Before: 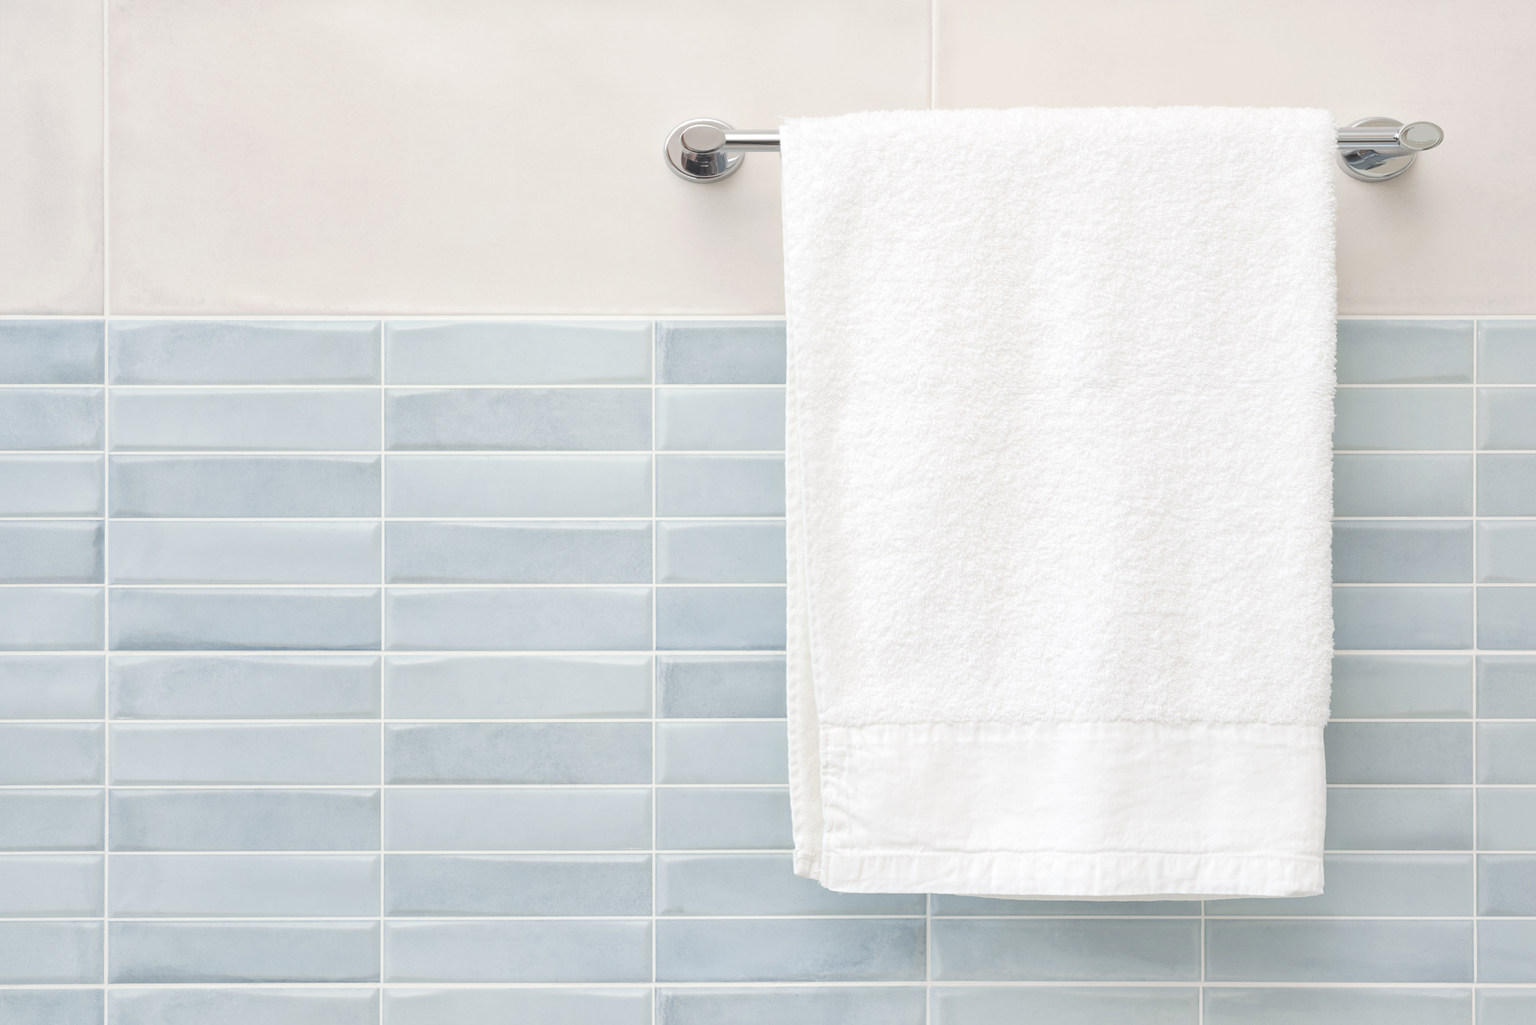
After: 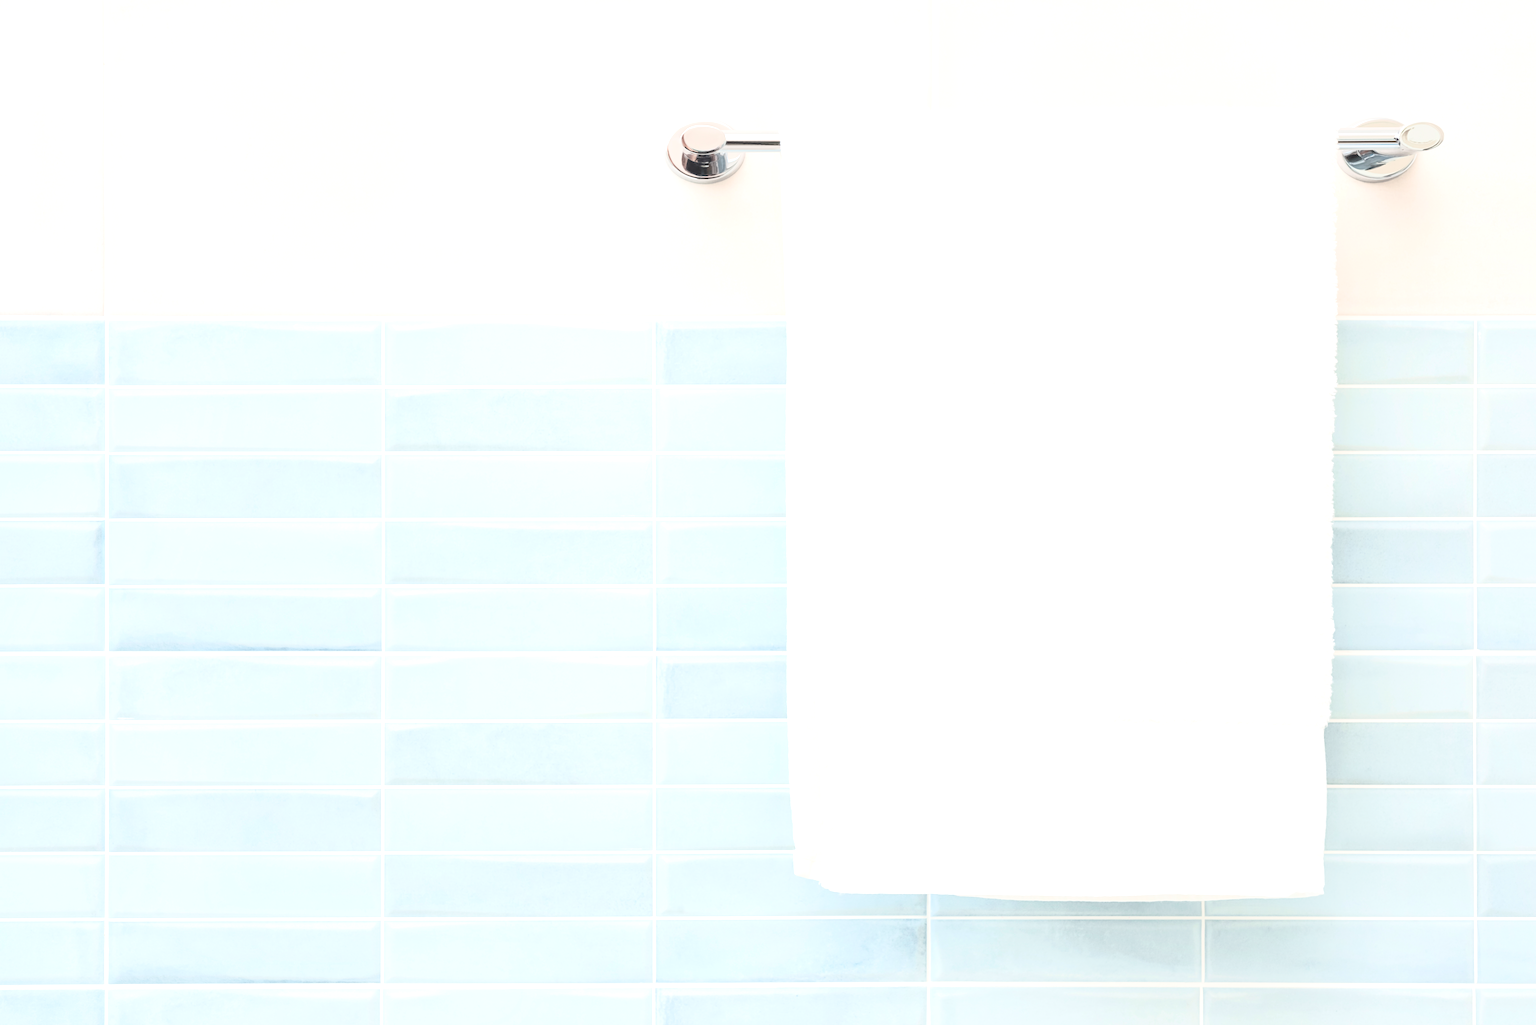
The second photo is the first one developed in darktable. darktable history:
exposure: exposure 0.602 EV, compensate highlight preservation false
tone curve: curves: ch0 [(0, 0) (0.003, 0.06) (0.011, 0.059) (0.025, 0.065) (0.044, 0.076) (0.069, 0.088) (0.1, 0.102) (0.136, 0.116) (0.177, 0.137) (0.224, 0.169) (0.277, 0.214) (0.335, 0.271) (0.399, 0.356) (0.468, 0.459) (0.543, 0.579) (0.623, 0.705) (0.709, 0.823) (0.801, 0.918) (0.898, 0.963) (1, 1)], color space Lab, independent channels, preserve colors none
